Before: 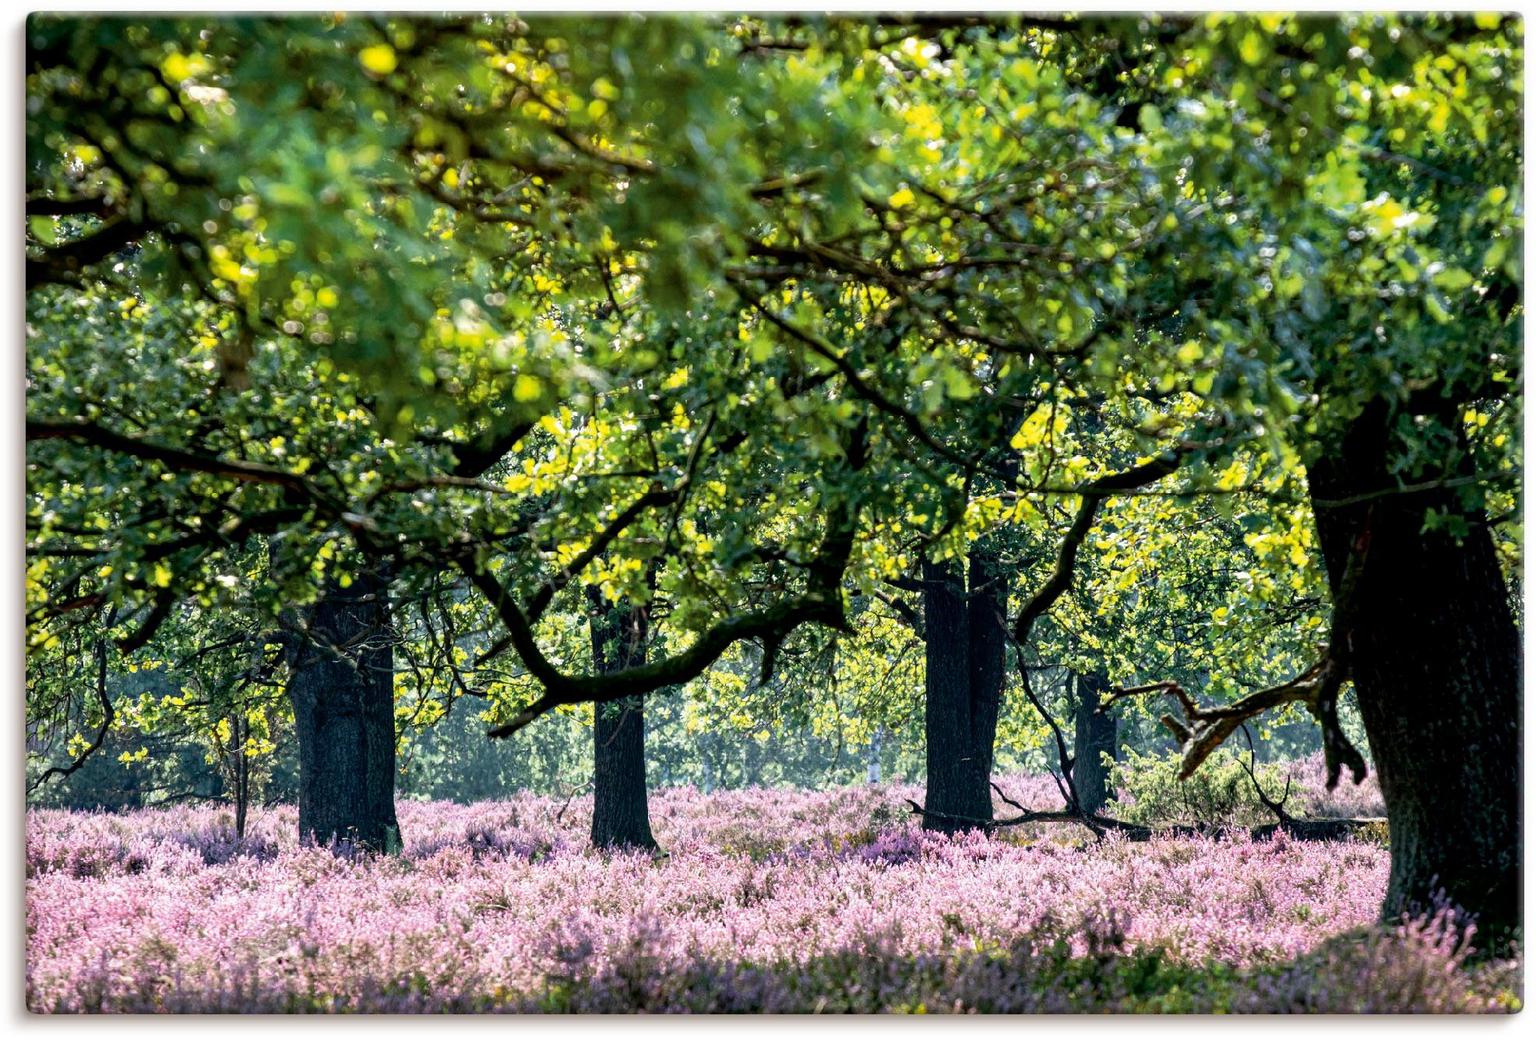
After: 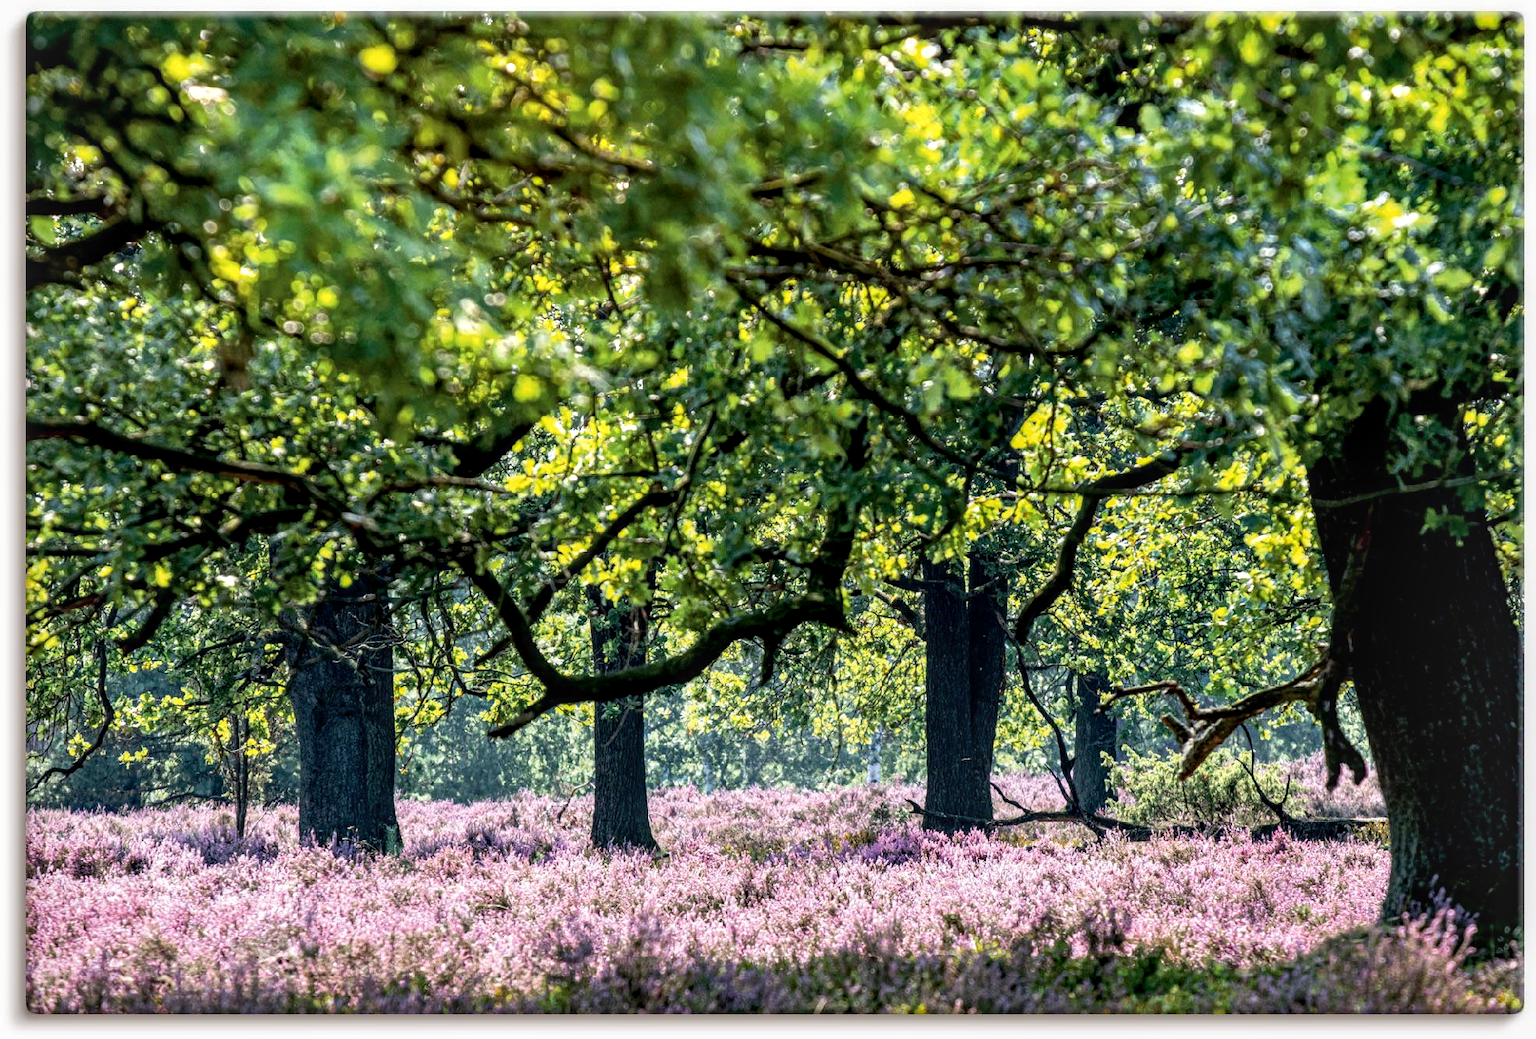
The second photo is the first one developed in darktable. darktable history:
local contrast: detail 130%
white balance: emerald 1
